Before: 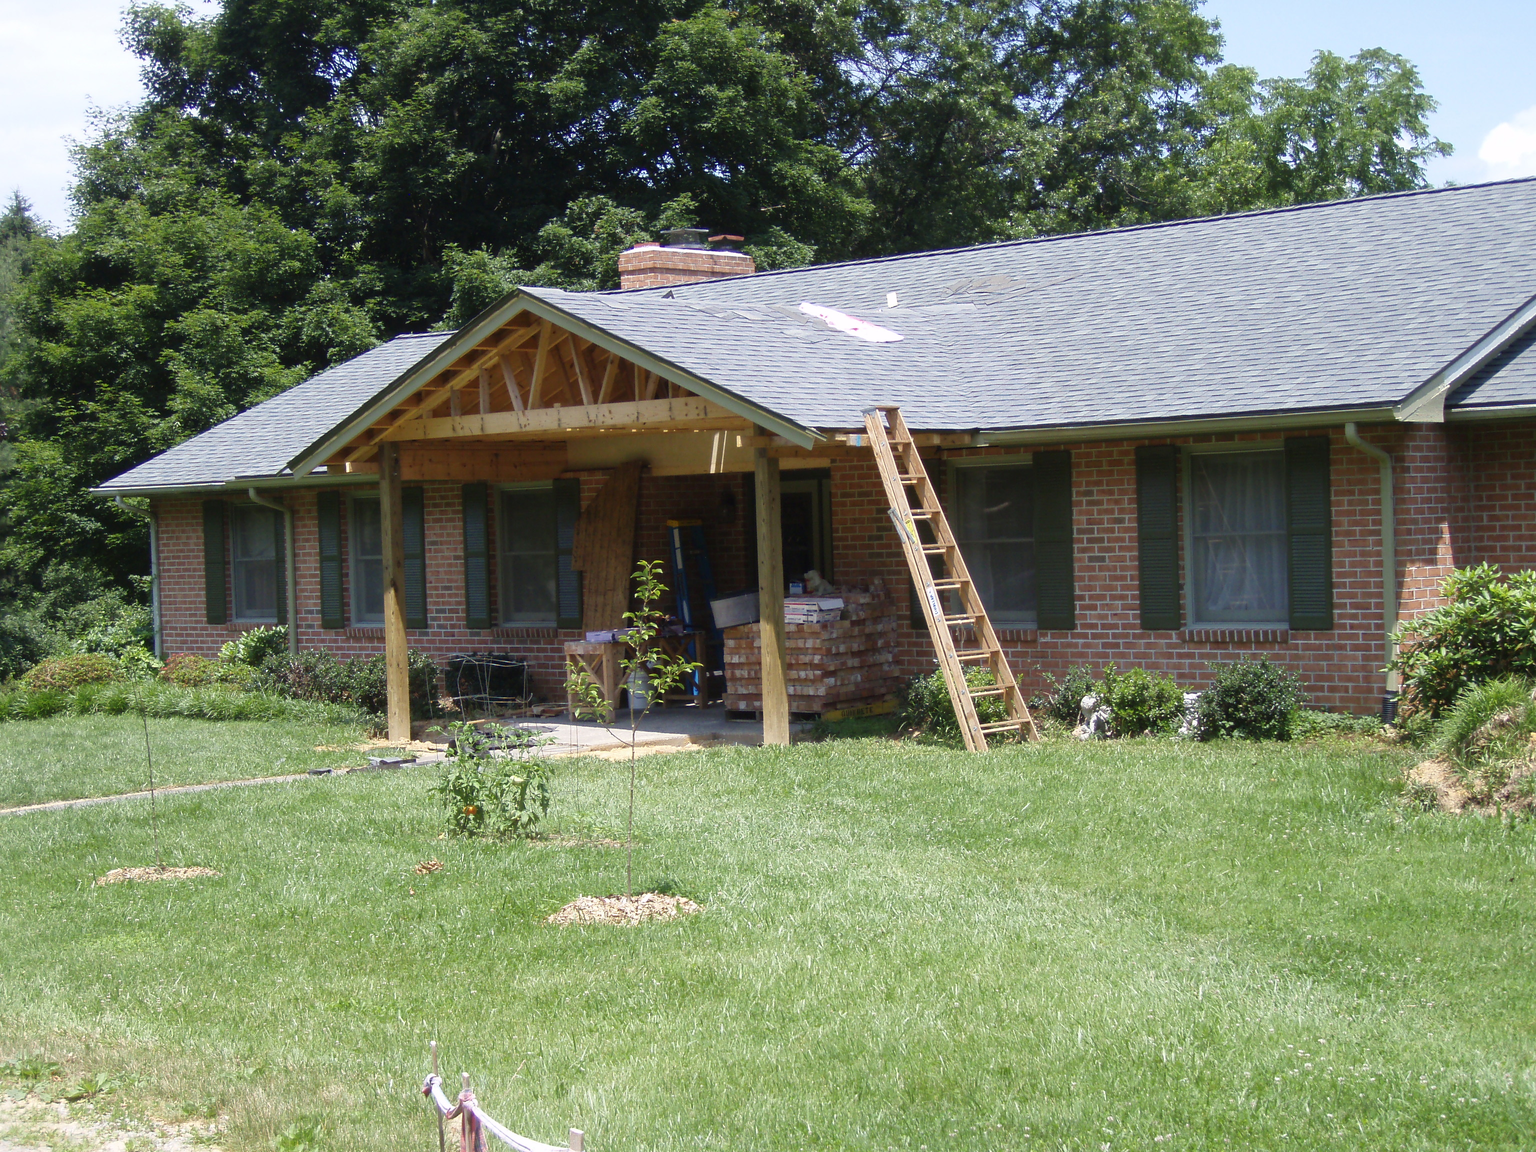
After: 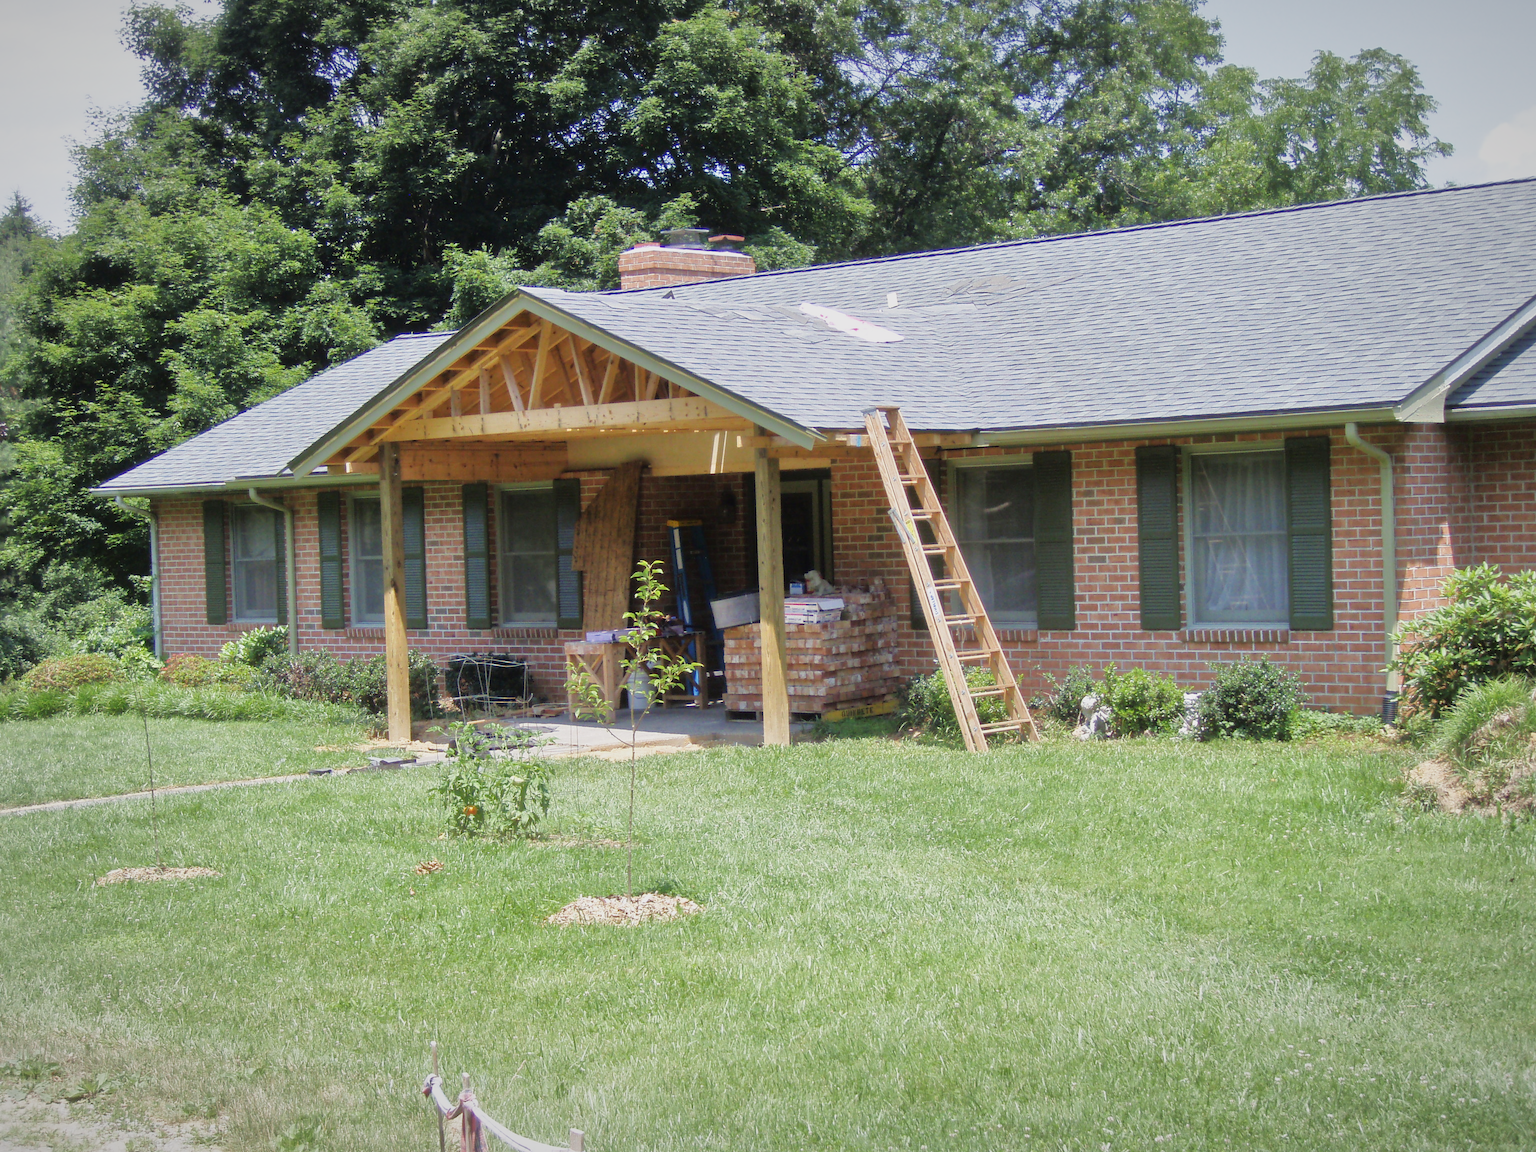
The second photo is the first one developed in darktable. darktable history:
vignetting: fall-off radius 100%, width/height ratio 1.337
tone equalizer: -7 EV 0.15 EV, -6 EV 0.6 EV, -5 EV 1.15 EV, -4 EV 1.33 EV, -3 EV 1.15 EV, -2 EV 0.6 EV, -1 EV 0.15 EV, mask exposure compensation -0.5 EV
sigmoid: contrast 1.22, skew 0.65
